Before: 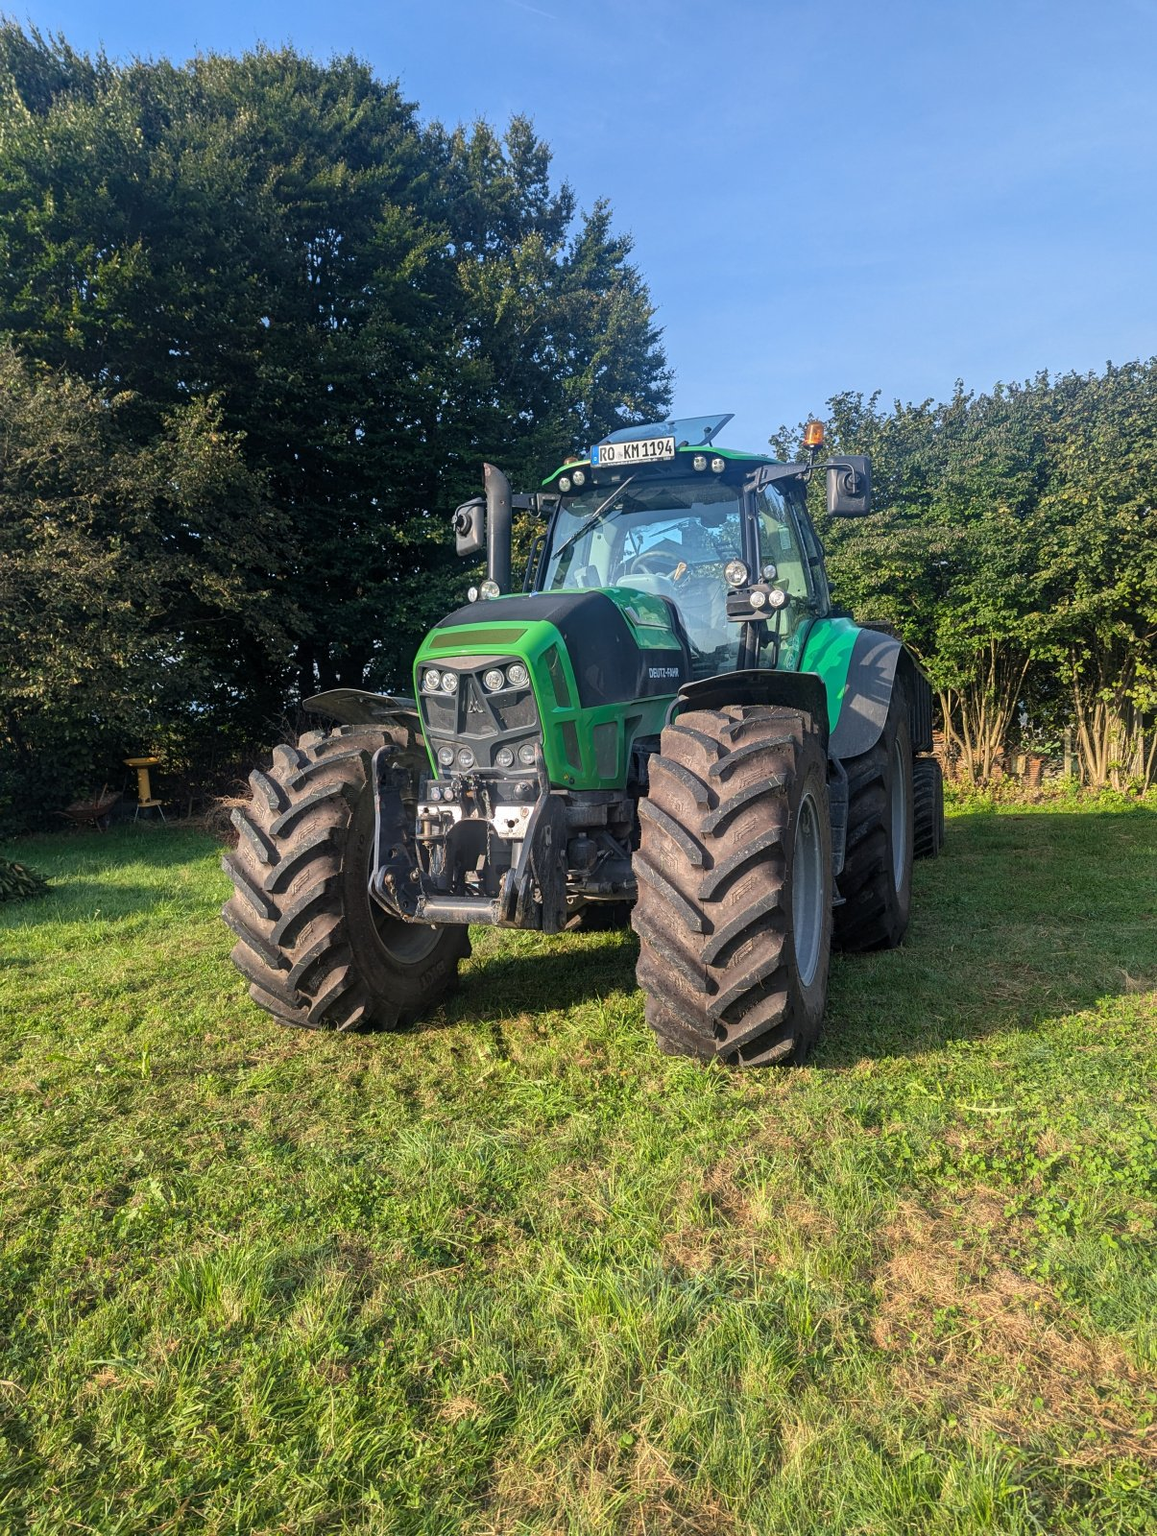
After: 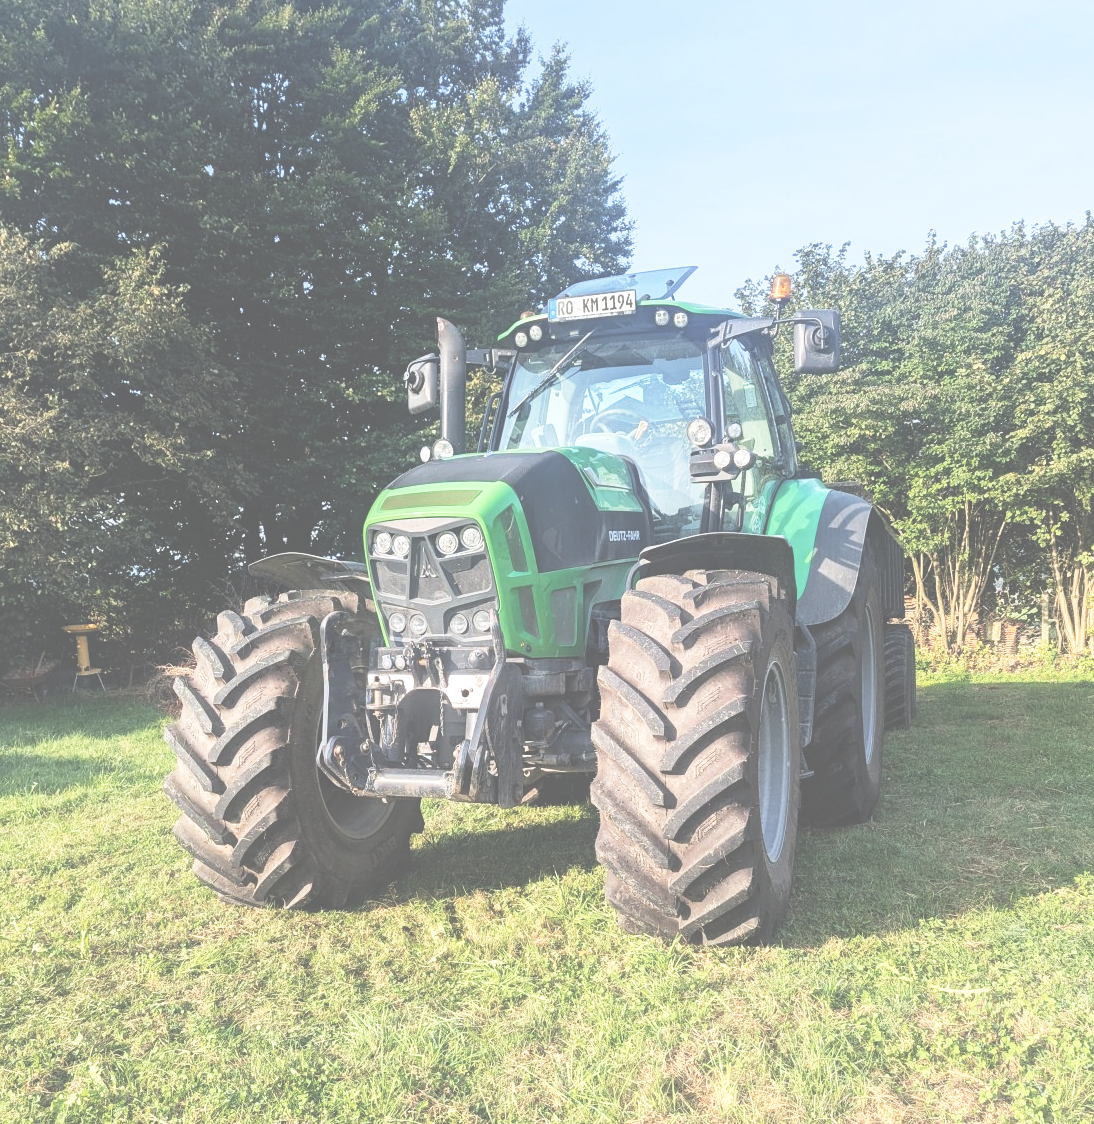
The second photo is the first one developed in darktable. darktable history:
base curve: curves: ch0 [(0, 0) (0.028, 0.03) (0.121, 0.232) (0.46, 0.748) (0.859, 0.968) (1, 1)], preserve colors none
tone equalizer: -8 EV -0.417 EV, -7 EV -0.389 EV, -6 EV -0.333 EV, -5 EV -0.222 EV, -3 EV 0.222 EV, -2 EV 0.333 EV, -1 EV 0.389 EV, +0 EV 0.417 EV, edges refinement/feathering 500, mask exposure compensation -1.57 EV, preserve details no
crop: left 5.596%, top 10.314%, right 3.534%, bottom 19.395%
exposure: black level correction -0.087, compensate highlight preservation false
